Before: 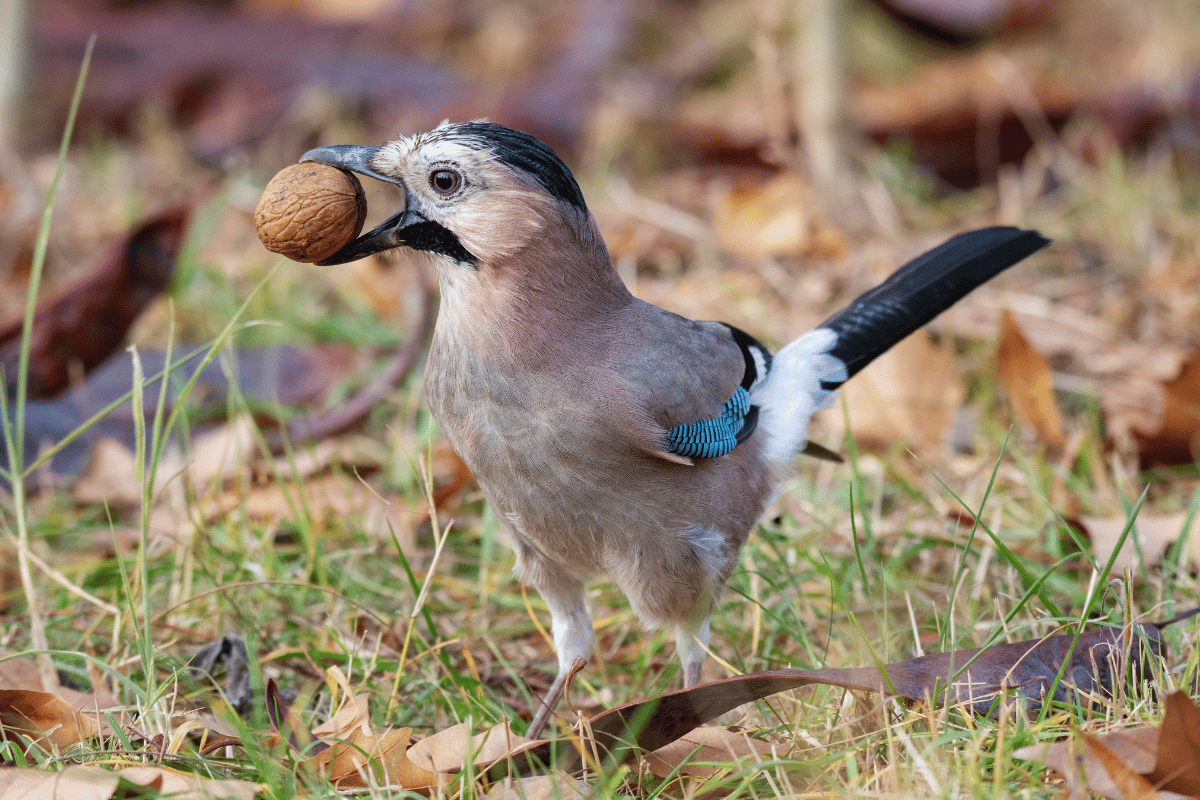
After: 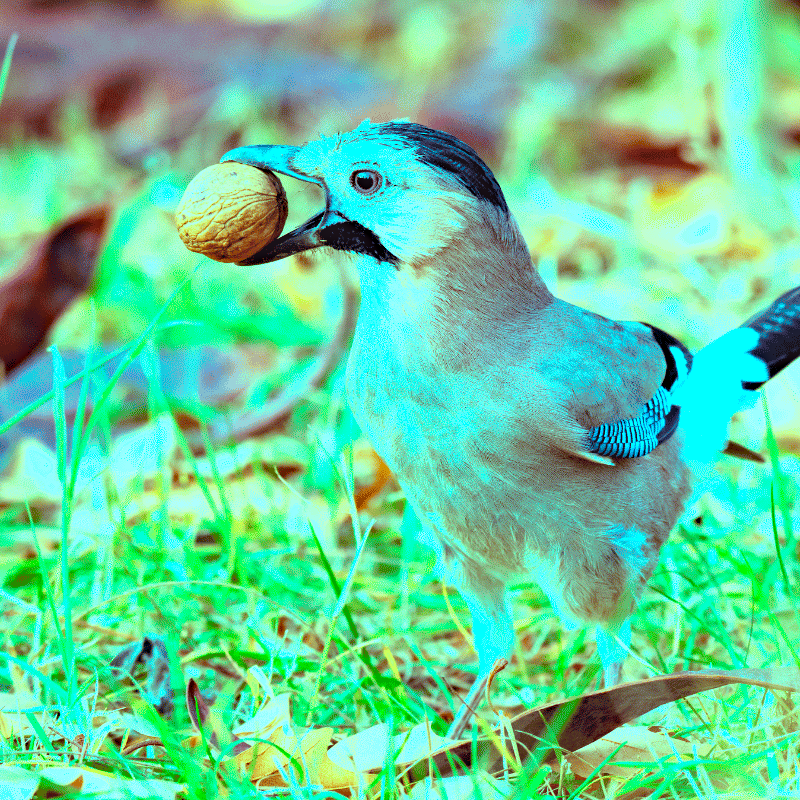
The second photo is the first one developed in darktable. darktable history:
haze removal: compatibility mode true, adaptive false
tone equalizer: on, module defaults
color balance rgb: shadows lift › luminance 0.49%, shadows lift › chroma 6.83%, shadows lift › hue 300.29°, power › hue 208.98°, highlights gain › luminance 20.24%, highlights gain › chroma 13.17%, highlights gain › hue 173.85°, perceptual saturation grading › global saturation 18.05%
exposure: black level correction 0, exposure 1.1 EV, compensate exposure bias true, compensate highlight preservation false
crop and rotate: left 6.617%, right 26.717%
